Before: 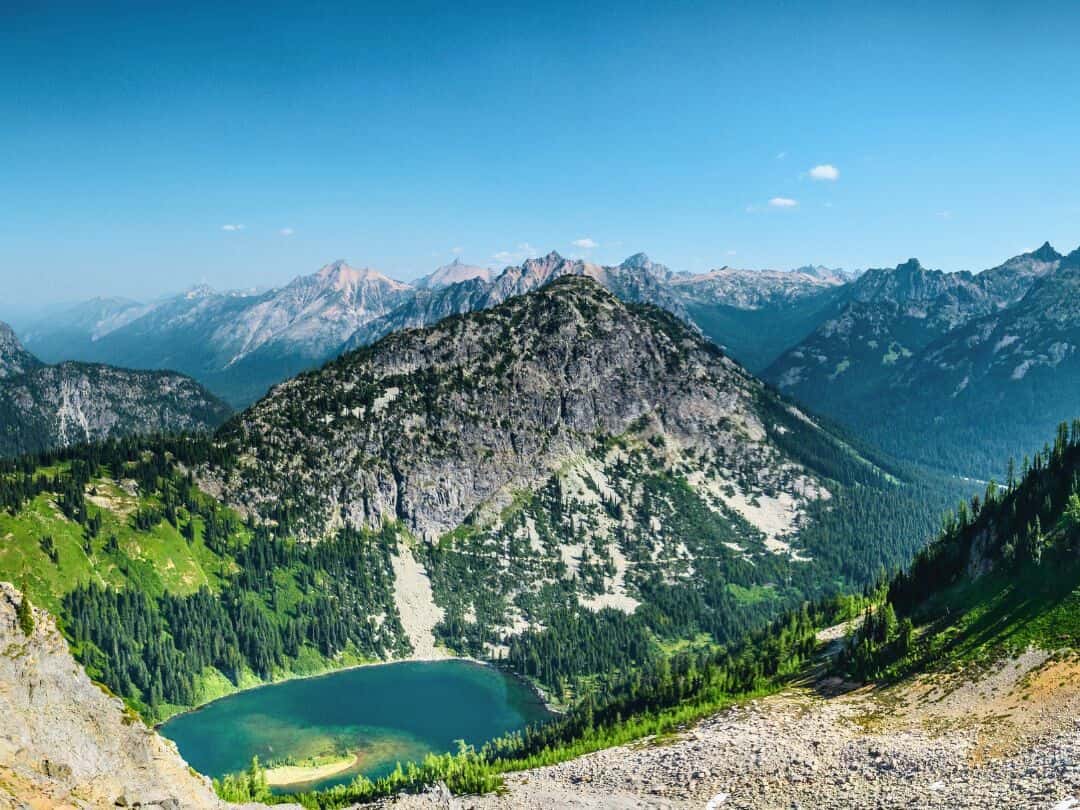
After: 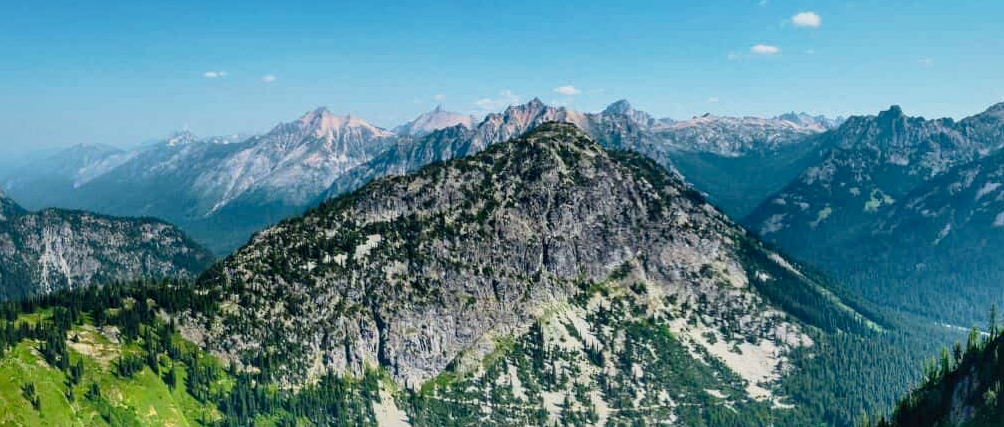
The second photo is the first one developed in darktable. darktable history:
local contrast: mode bilateral grid, contrast 19, coarseness 50, detail 133%, midtone range 0.2
tone curve: curves: ch0 [(0, 0) (0.058, 0.037) (0.214, 0.183) (0.304, 0.288) (0.561, 0.554) (0.687, 0.677) (0.768, 0.768) (0.858, 0.861) (0.987, 0.945)]; ch1 [(0, 0) (0.172, 0.123) (0.312, 0.296) (0.432, 0.448) (0.471, 0.469) (0.502, 0.5) (0.521, 0.505) (0.565, 0.569) (0.663, 0.663) (0.703, 0.721) (0.857, 0.917) (1, 1)]; ch2 [(0, 0) (0.411, 0.424) (0.485, 0.497) (0.502, 0.5) (0.517, 0.511) (0.556, 0.562) (0.626, 0.594) (0.709, 0.661) (1, 1)], preserve colors none
crop: left 1.746%, top 18.984%, right 5.2%, bottom 28.256%
shadows and highlights: on, module defaults
